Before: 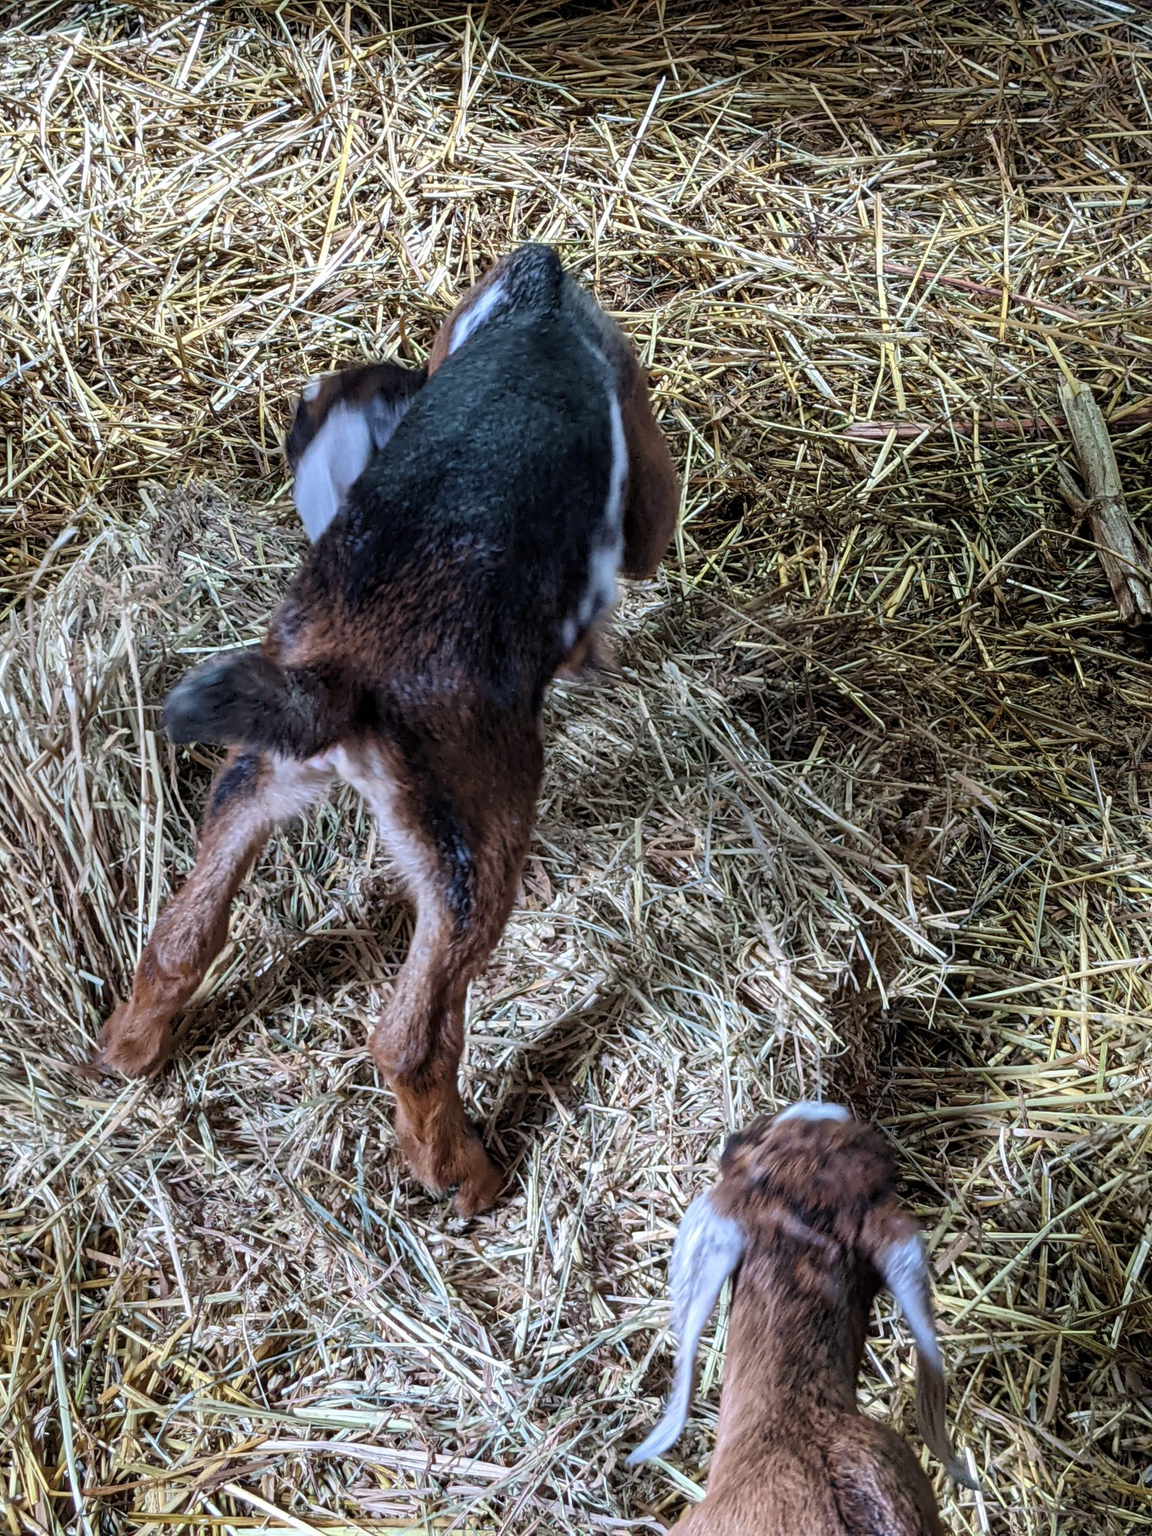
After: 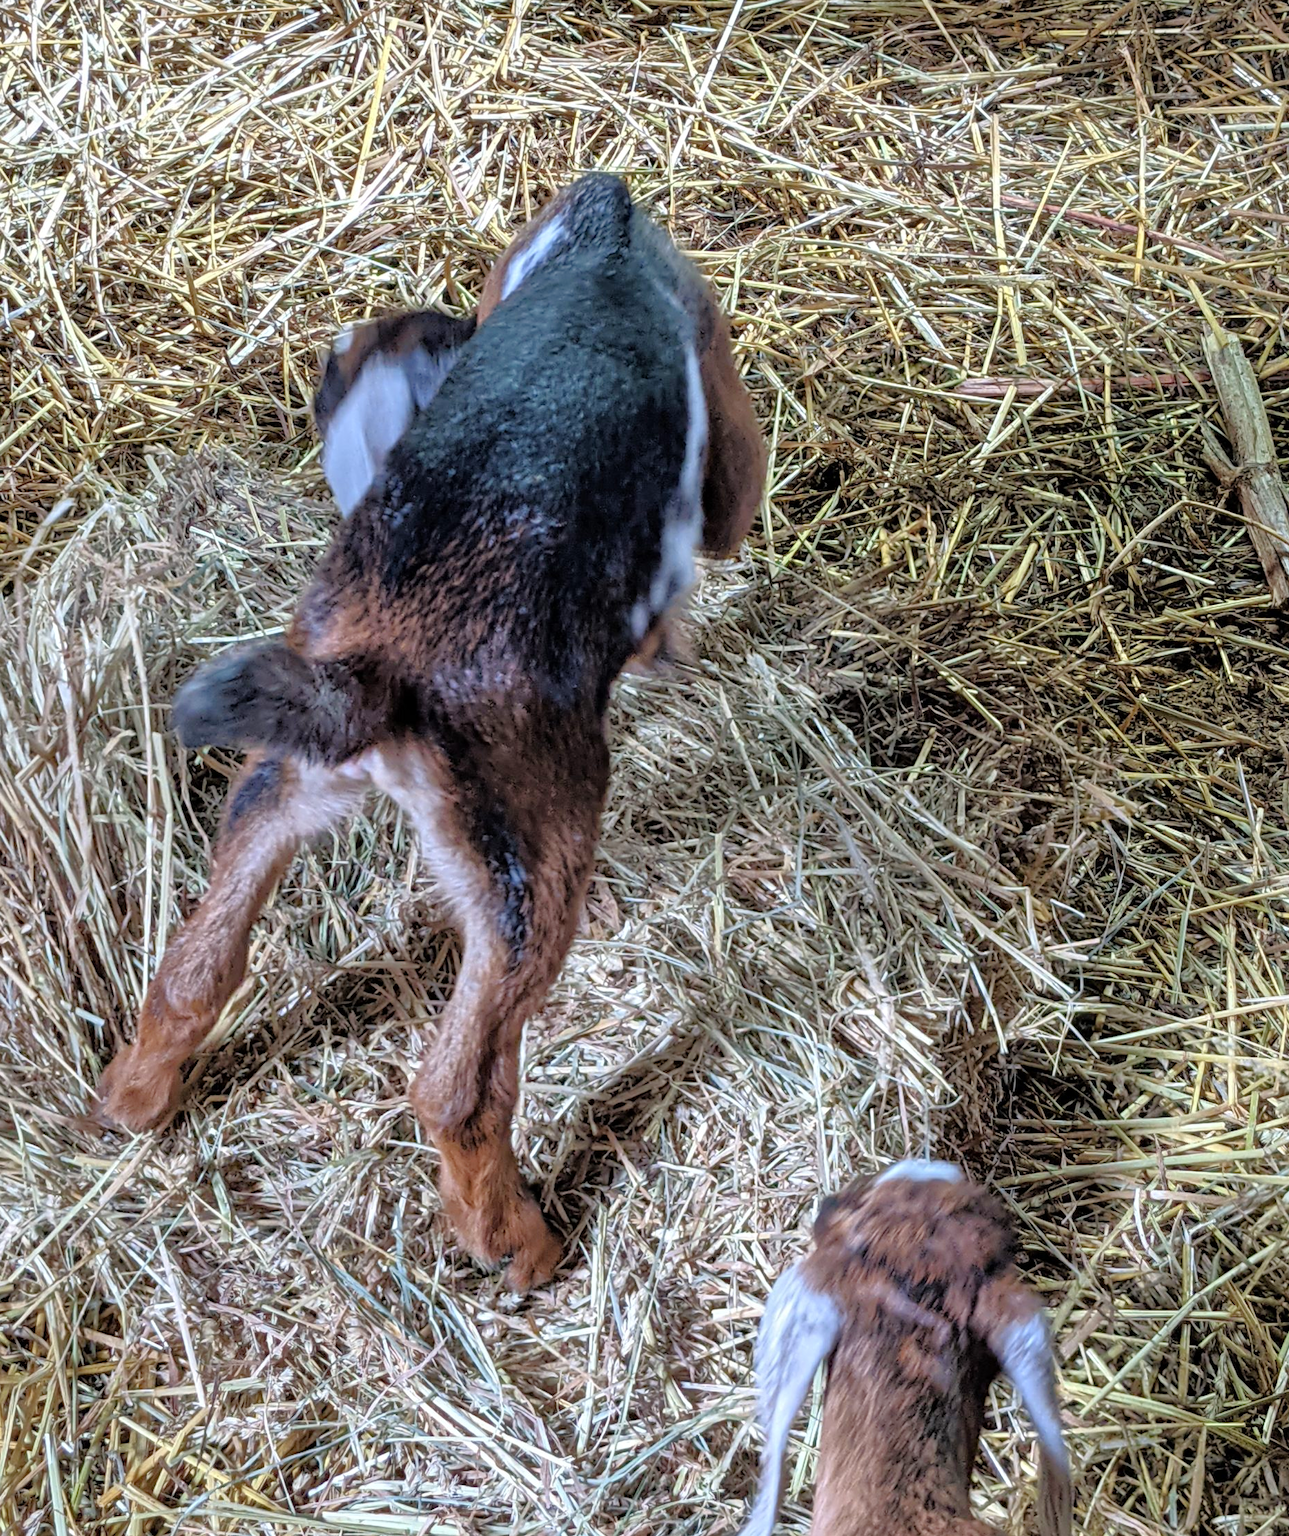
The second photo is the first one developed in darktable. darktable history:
tone equalizer: -7 EV 0.158 EV, -6 EV 0.635 EV, -5 EV 1.11 EV, -4 EV 1.34 EV, -3 EV 1.16 EV, -2 EV 0.6 EV, -1 EV 0.151 EV
exposure: exposure -0.001 EV, compensate highlight preservation false
crop: left 1.158%, top 6.113%, right 1.475%, bottom 6.871%
